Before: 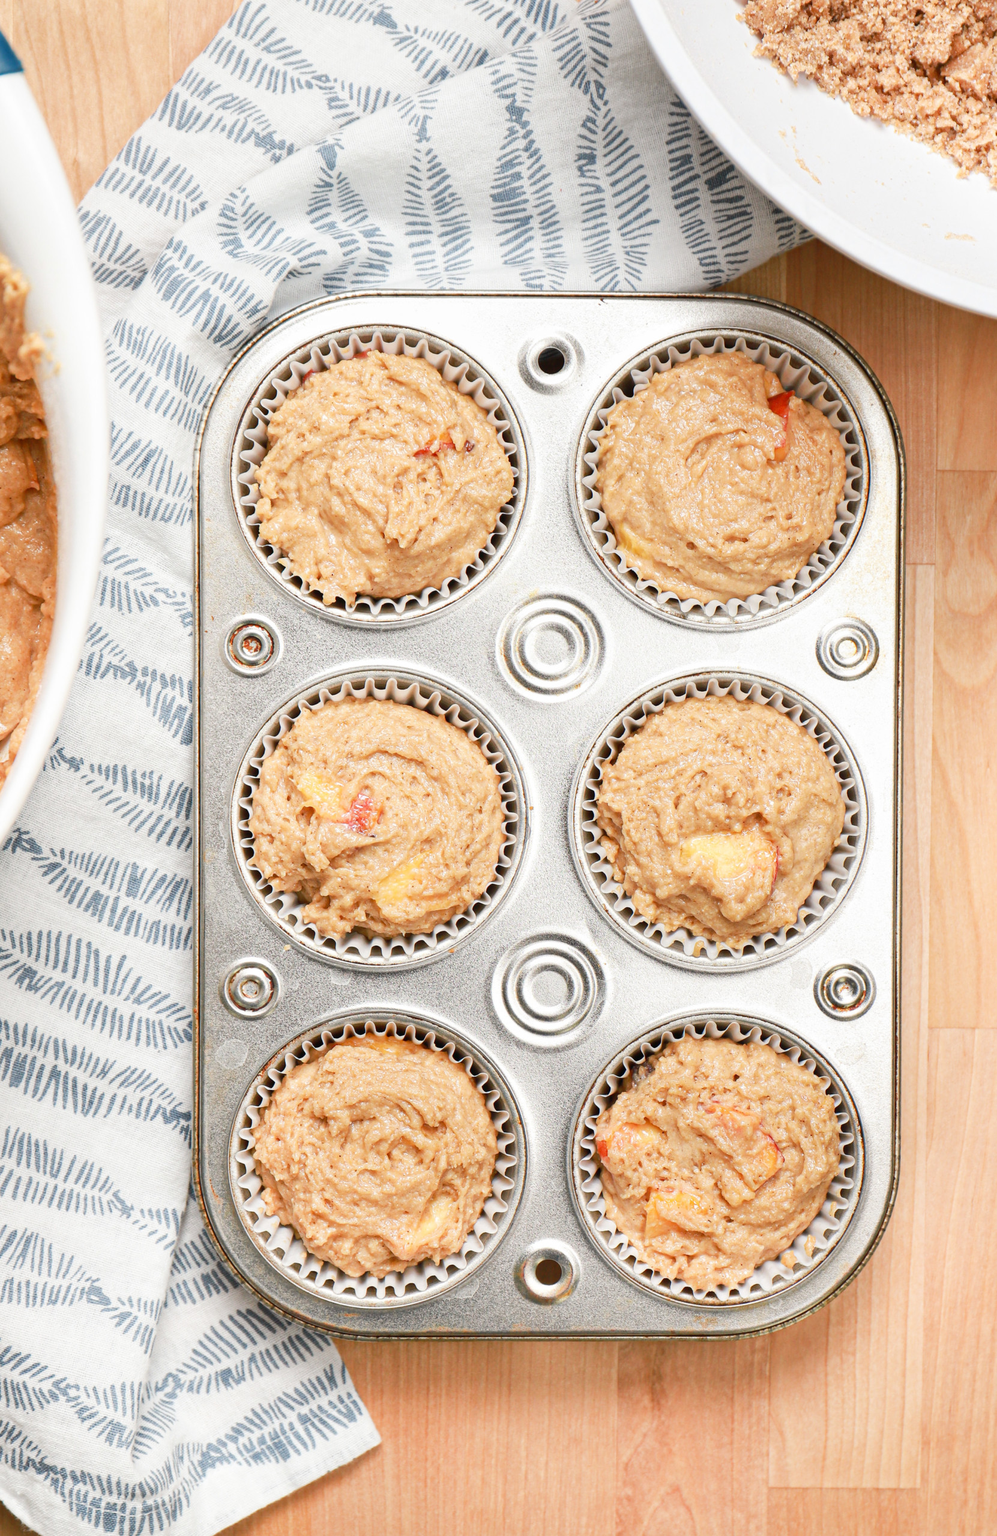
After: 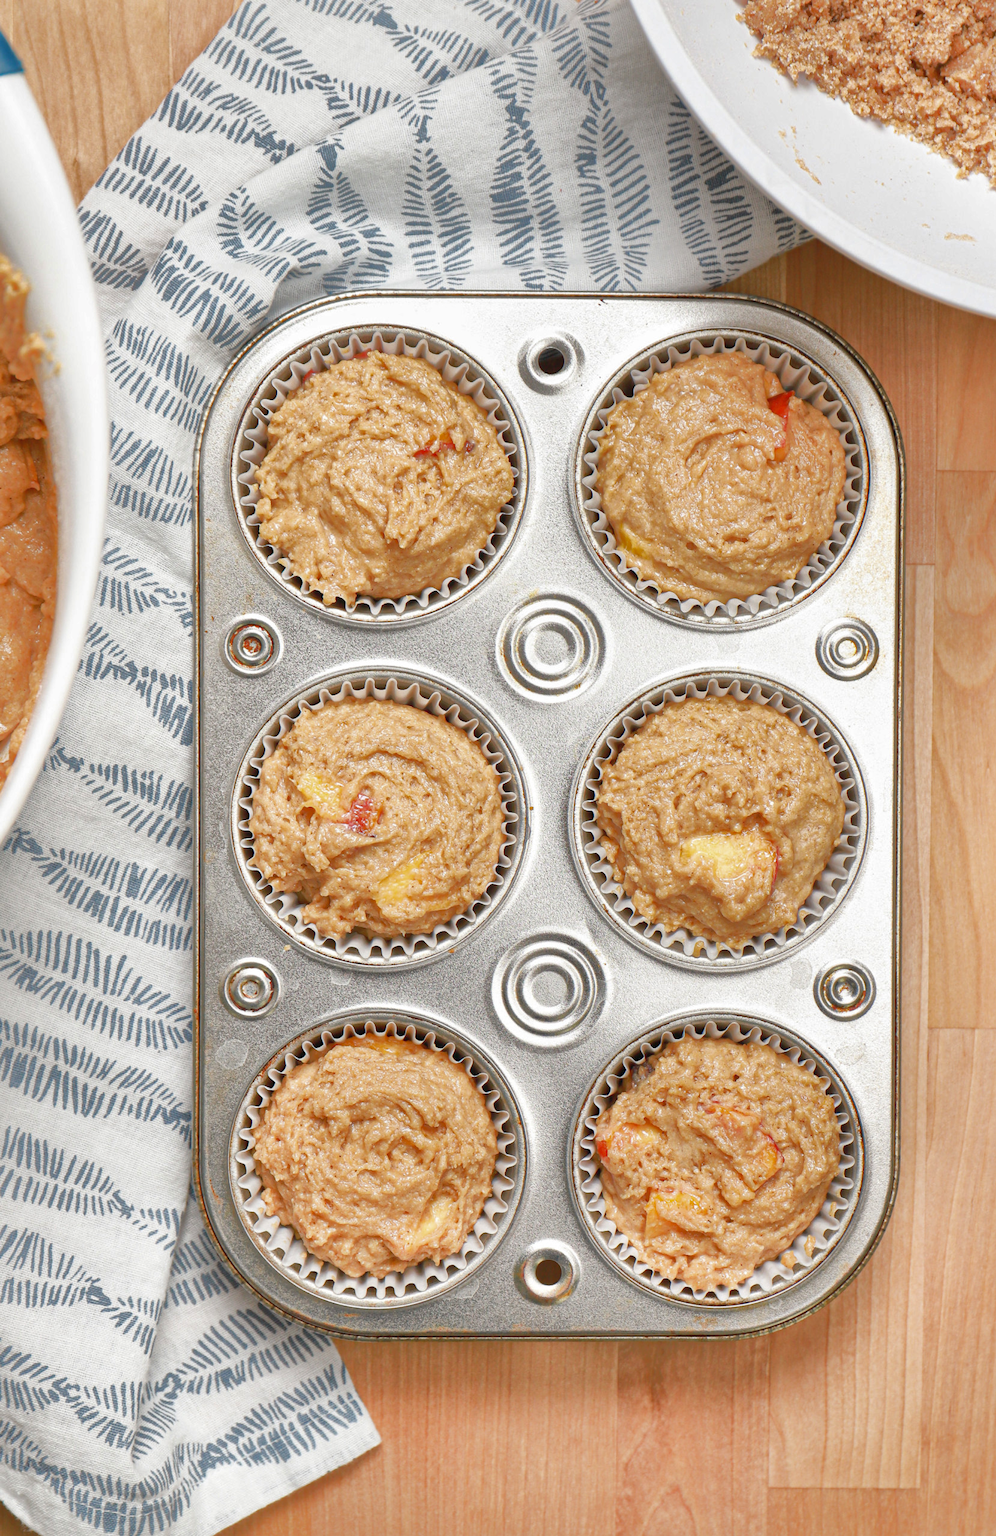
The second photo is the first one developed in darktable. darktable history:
shadows and highlights: highlights -59.97
